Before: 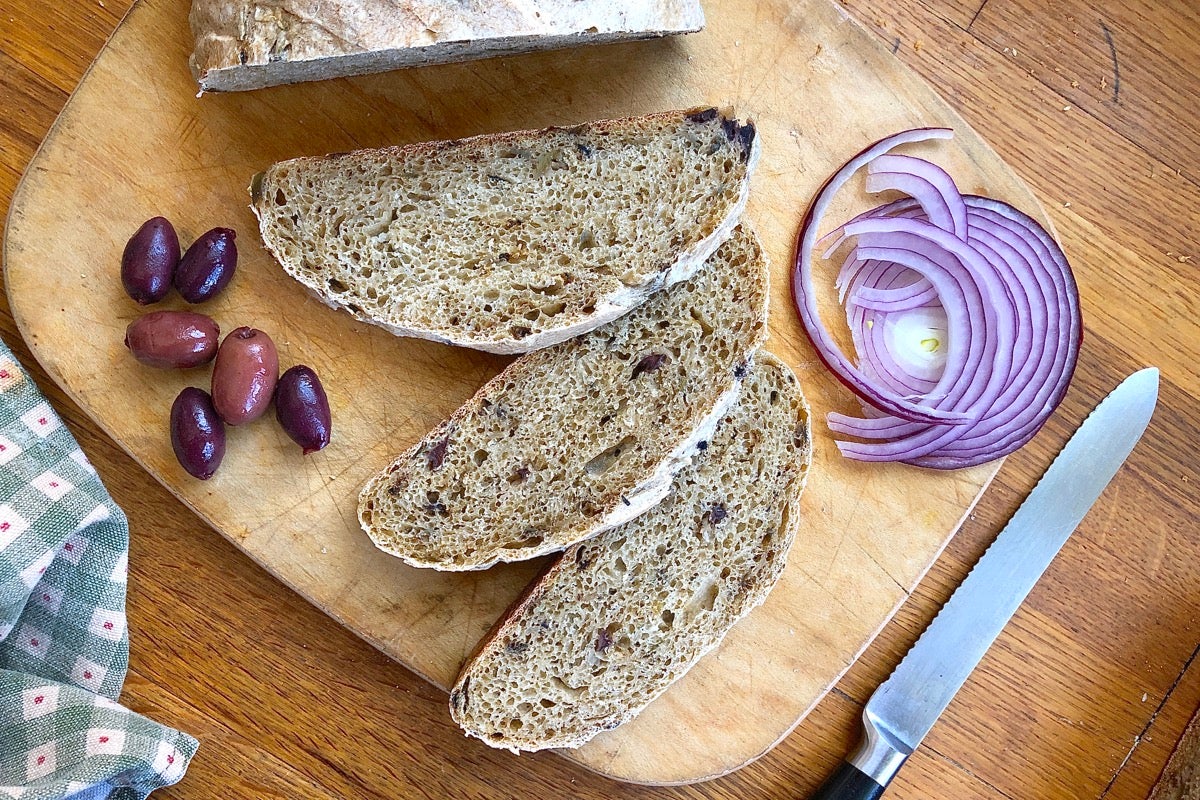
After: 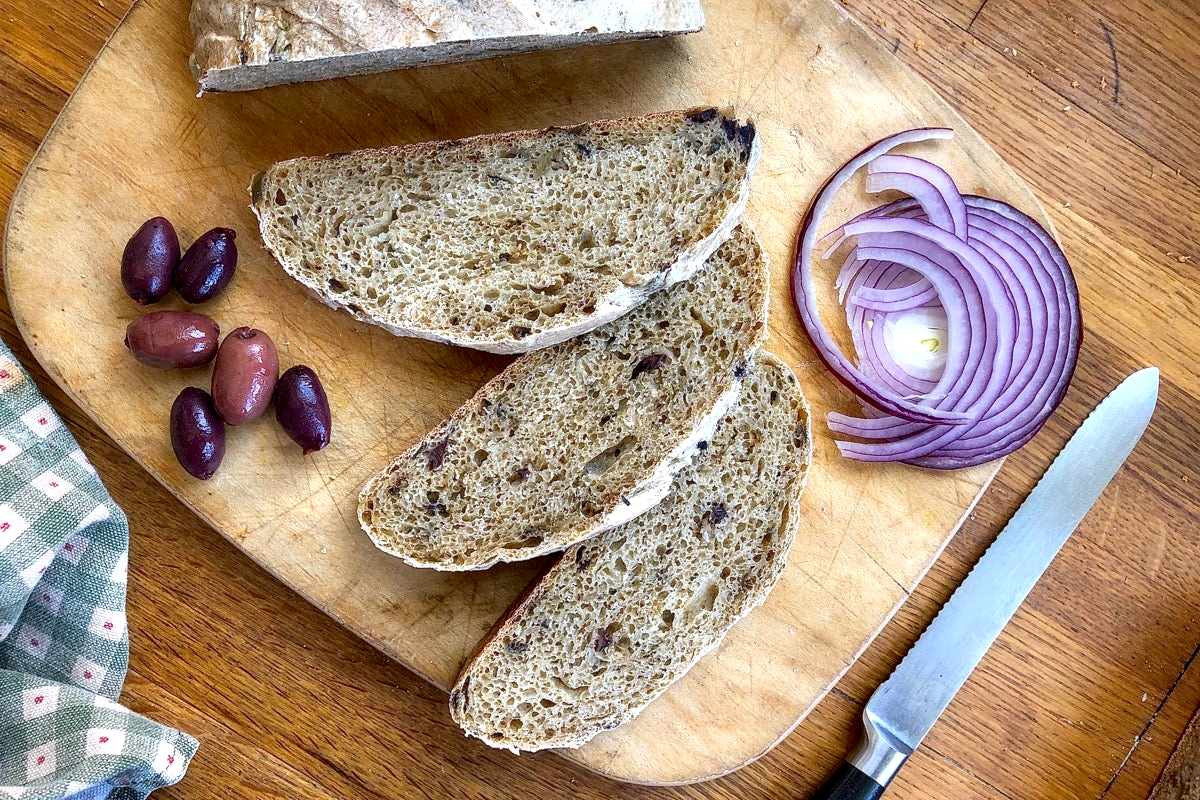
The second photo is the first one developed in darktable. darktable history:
contrast equalizer: y [[0.579, 0.58, 0.505, 0.5, 0.5, 0.5], [0.5 ×6], [0.5 ×6], [0 ×6], [0 ×6]]
local contrast: on, module defaults
